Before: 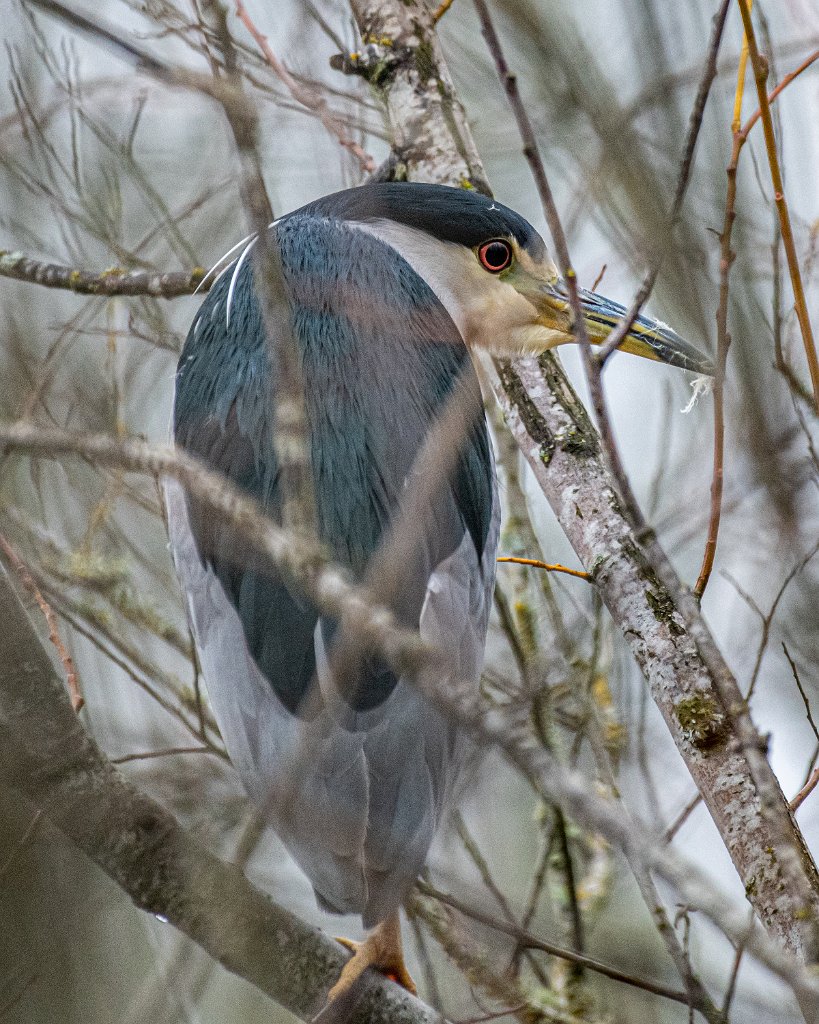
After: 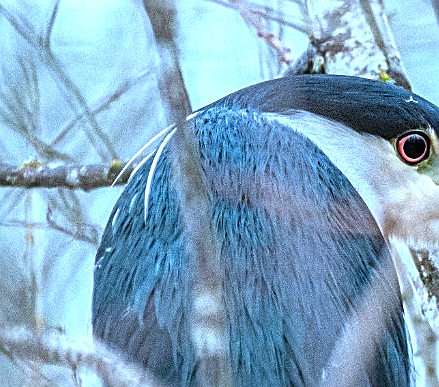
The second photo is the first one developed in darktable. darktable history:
exposure: black level correction 0, exposure 1 EV, compensate exposure bias true, compensate highlight preservation false
crop: left 10.121%, top 10.631%, right 36.218%, bottom 51.526%
sharpen: on, module defaults
white balance: red 0.967, blue 1.119, emerald 0.756
color correction: highlights a* -9.73, highlights b* -21.22
